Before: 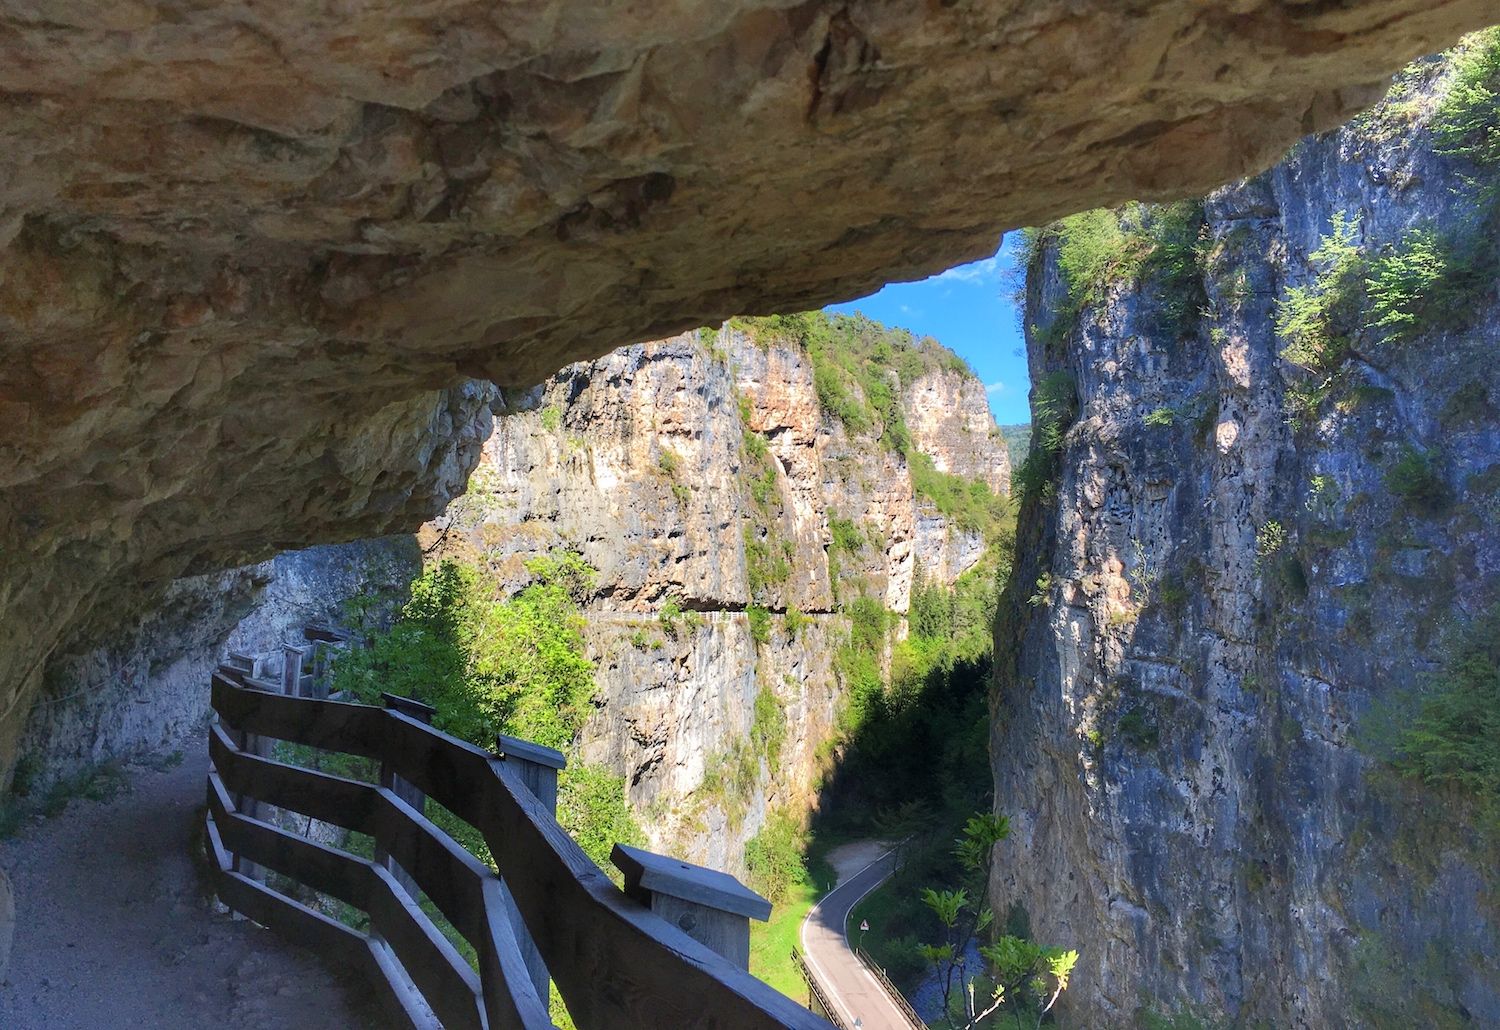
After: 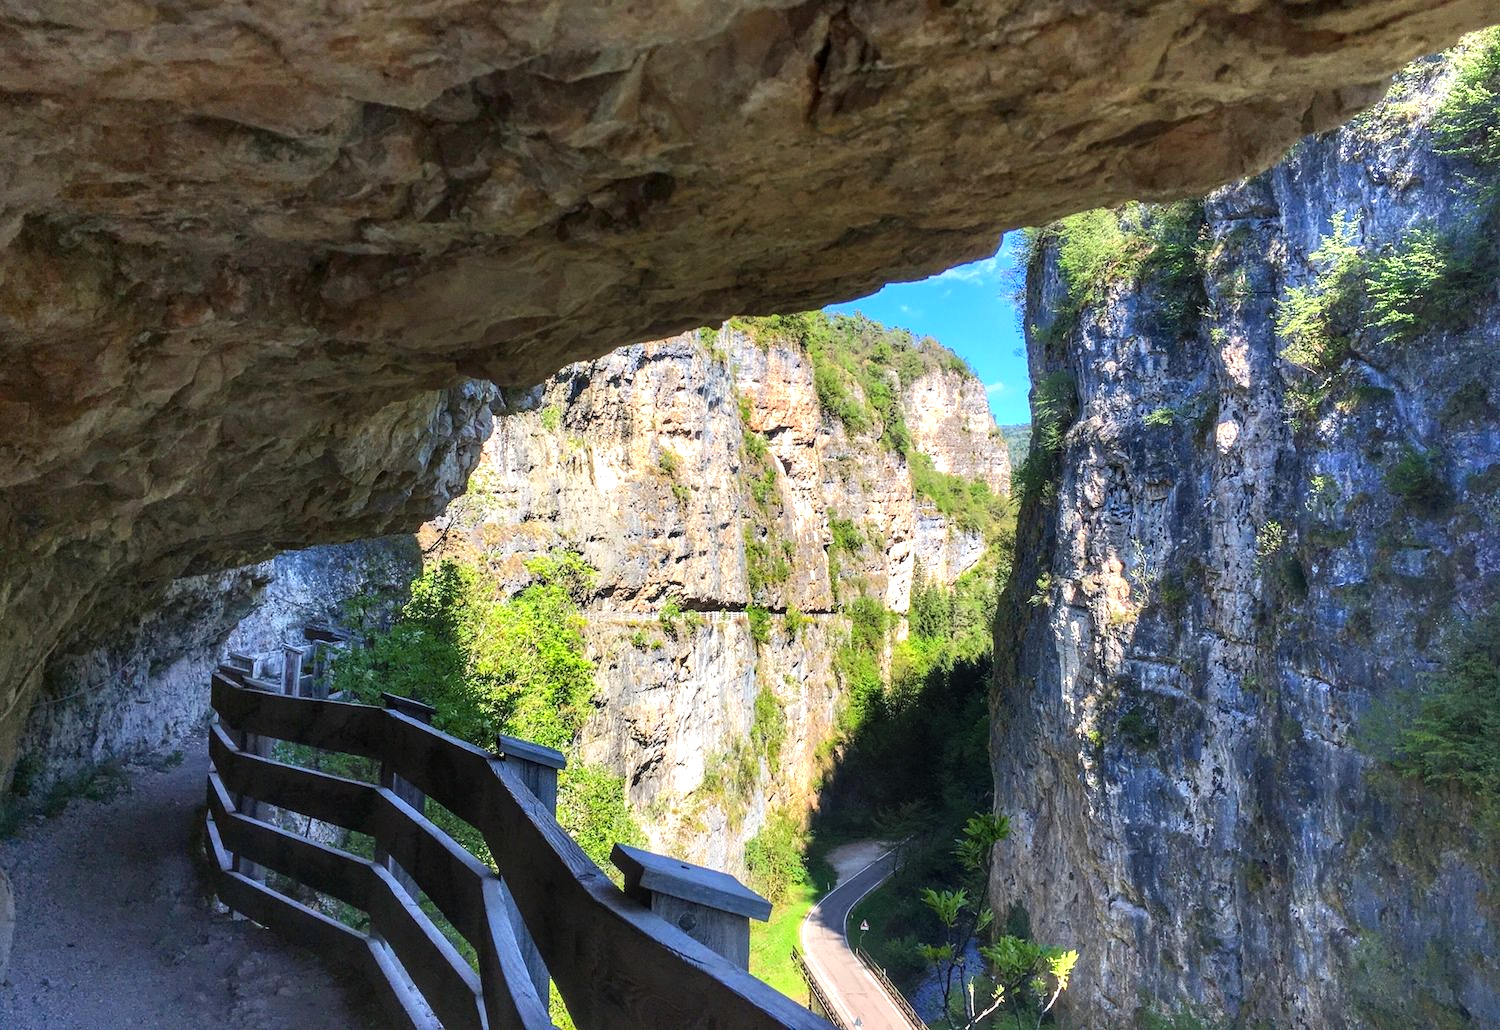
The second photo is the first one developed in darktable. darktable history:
local contrast: on, module defaults
contrast brightness saturation: contrast 0.1, brightness 0.03, saturation 0.09
tone equalizer: -8 EV -0.417 EV, -7 EV -0.389 EV, -6 EV -0.333 EV, -5 EV -0.222 EV, -3 EV 0.222 EV, -2 EV 0.333 EV, -1 EV 0.389 EV, +0 EV 0.417 EV, edges refinement/feathering 500, mask exposure compensation -1.57 EV, preserve details no
